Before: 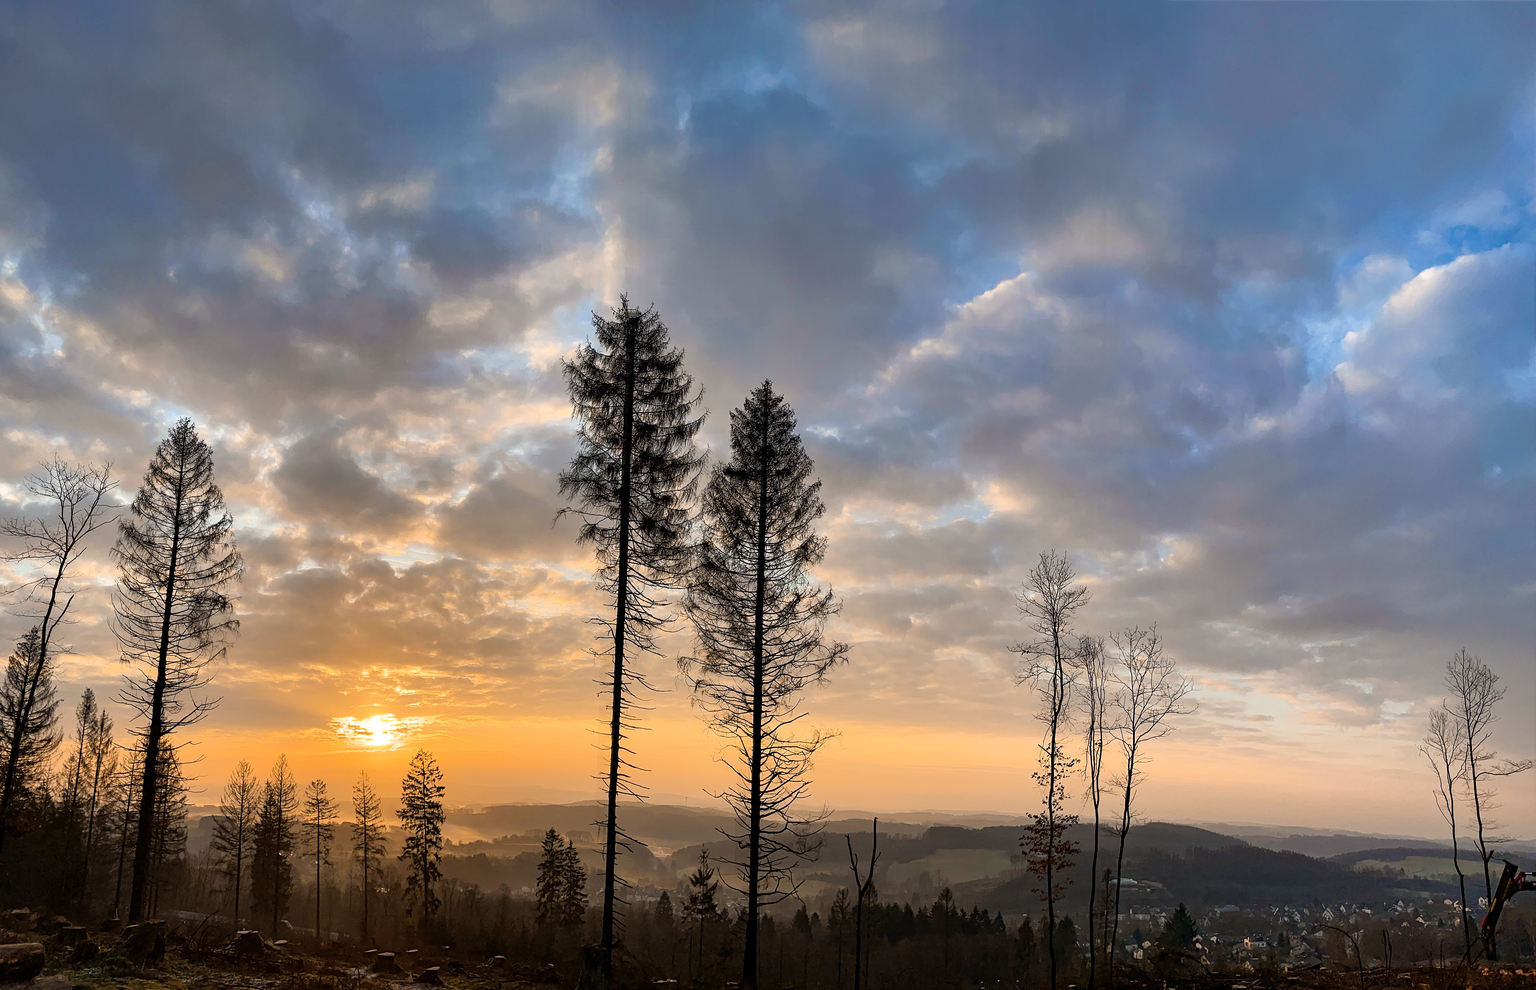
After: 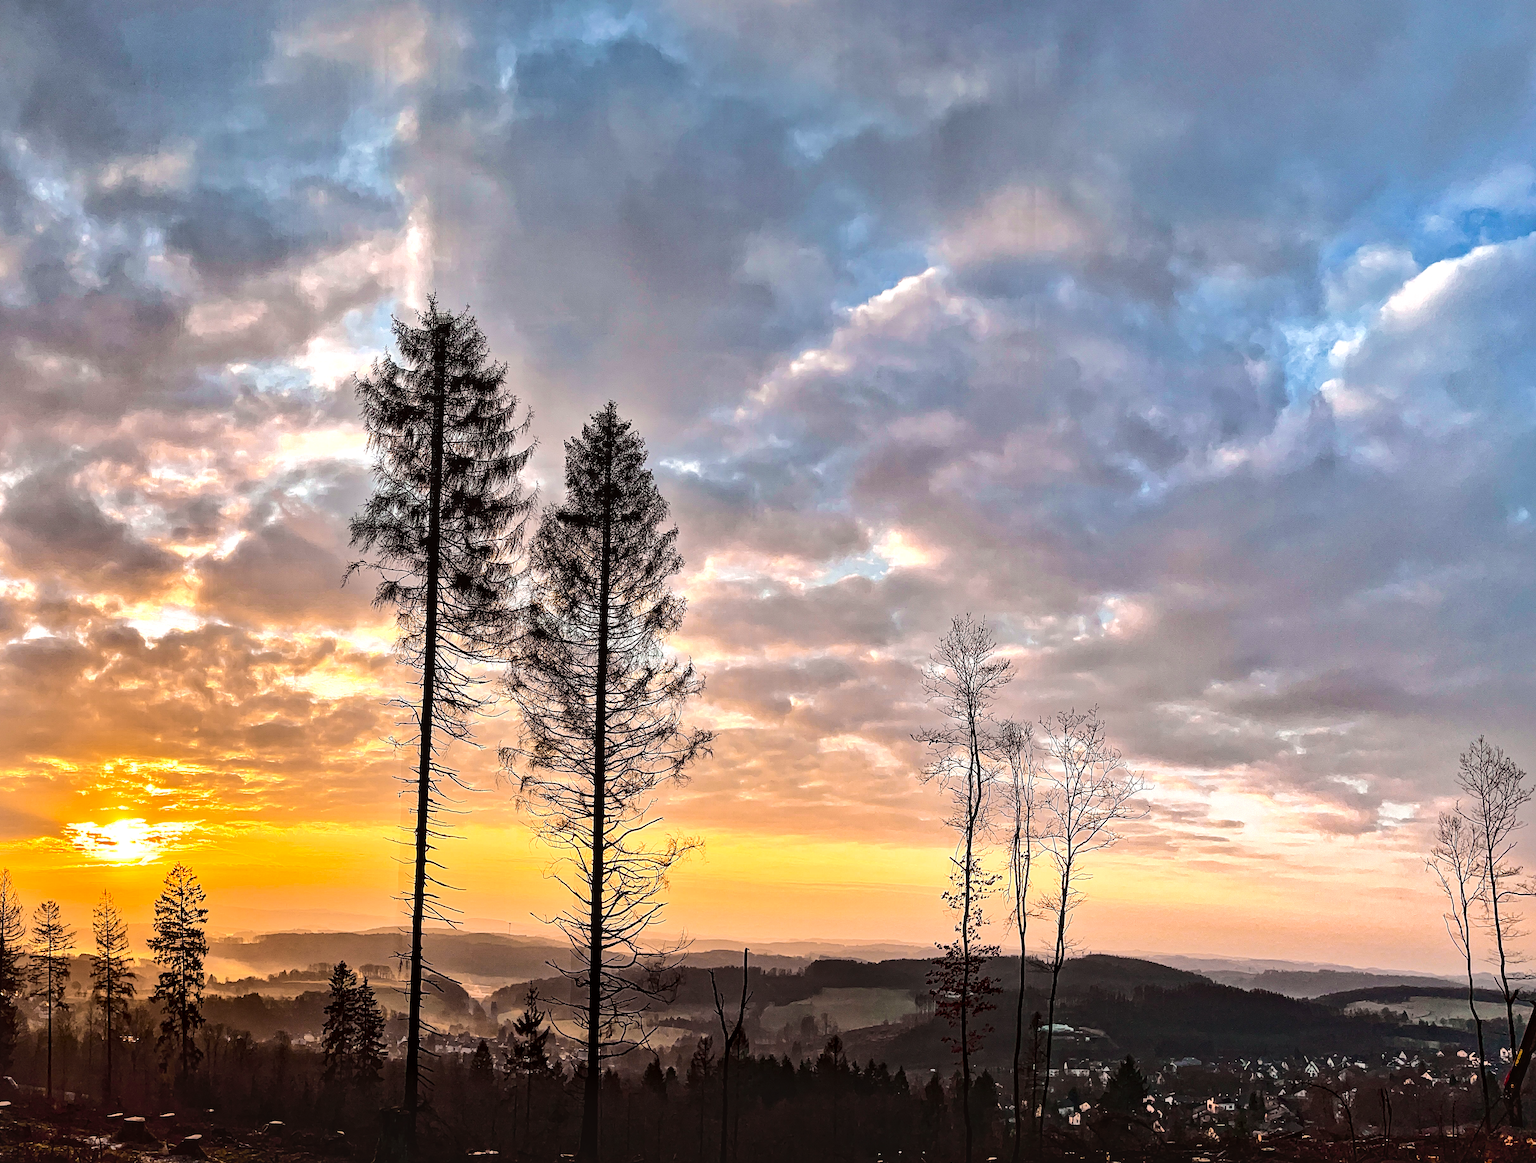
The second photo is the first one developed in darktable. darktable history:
crop and rotate: left 18.163%, top 5.959%, right 1.829%
velvia: on, module defaults
tone curve: curves: ch0 [(0, 0.032) (0.094, 0.08) (0.265, 0.208) (0.41, 0.417) (0.485, 0.524) (0.638, 0.673) (0.845, 0.828) (0.994, 0.964)]; ch1 [(0, 0) (0.161, 0.092) (0.37, 0.302) (0.437, 0.456) (0.469, 0.482) (0.498, 0.504) (0.576, 0.583) (0.644, 0.638) (0.725, 0.765) (1, 1)]; ch2 [(0, 0) (0.352, 0.403) (0.45, 0.469) (0.502, 0.504) (0.54, 0.521) (0.589, 0.576) (1, 1)], color space Lab, independent channels, preserve colors none
shadows and highlights: shadows 32.57, highlights -47.04, compress 49.75%, soften with gaussian
tone equalizer: -8 EV -0.773 EV, -7 EV -0.683 EV, -6 EV -0.626 EV, -5 EV -0.423 EV, -3 EV 0.37 EV, -2 EV 0.6 EV, -1 EV 0.674 EV, +0 EV 0.723 EV, edges refinement/feathering 500, mask exposure compensation -1.57 EV, preserve details no
local contrast: mode bilateral grid, contrast 50, coarseness 49, detail 150%, midtone range 0.2
